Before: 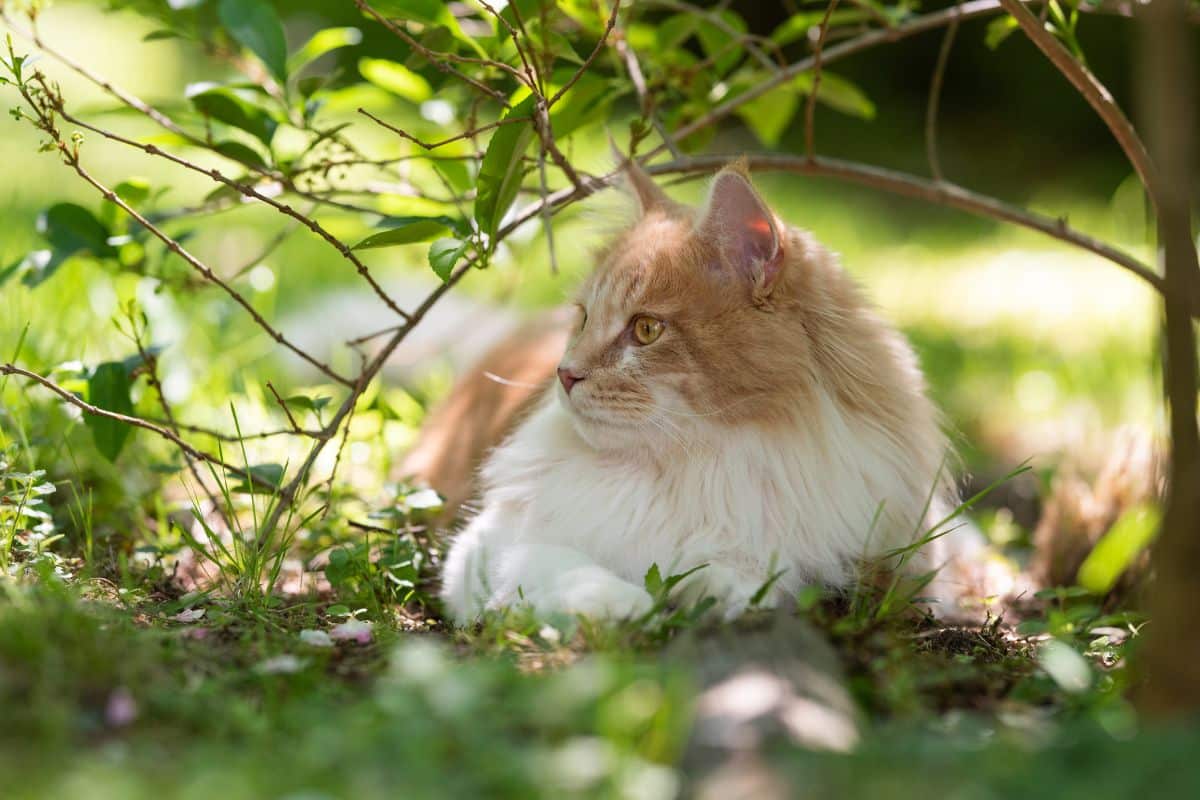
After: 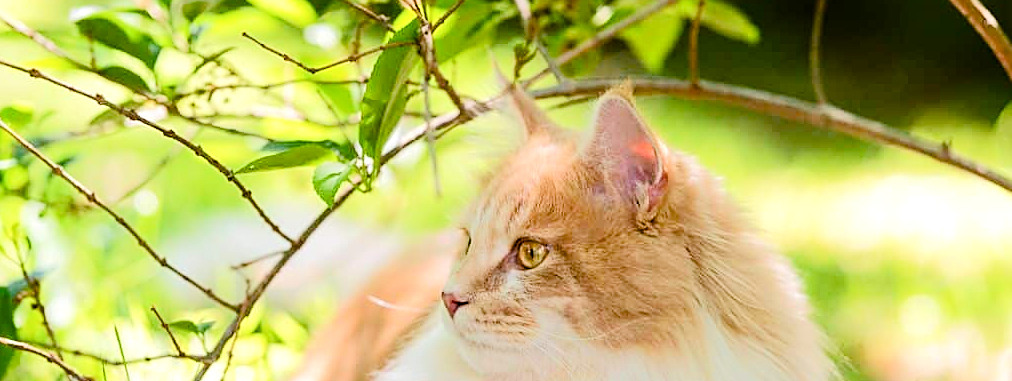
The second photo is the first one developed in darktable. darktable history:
color balance rgb: shadows lift › luminance -9.705%, perceptual saturation grading › global saturation 20%, perceptual saturation grading › highlights -25.082%, perceptual saturation grading › shadows 50.136%, global vibrance 9.967%
crop and rotate: left 9.686%, top 9.567%, right 5.937%, bottom 42.753%
sharpen: on, module defaults
tone equalizer: -7 EV 0.148 EV, -6 EV 0.607 EV, -5 EV 1.12 EV, -4 EV 1.31 EV, -3 EV 1.18 EV, -2 EV 0.6 EV, -1 EV 0.164 EV, edges refinement/feathering 500, mask exposure compensation -1.57 EV, preserve details no
